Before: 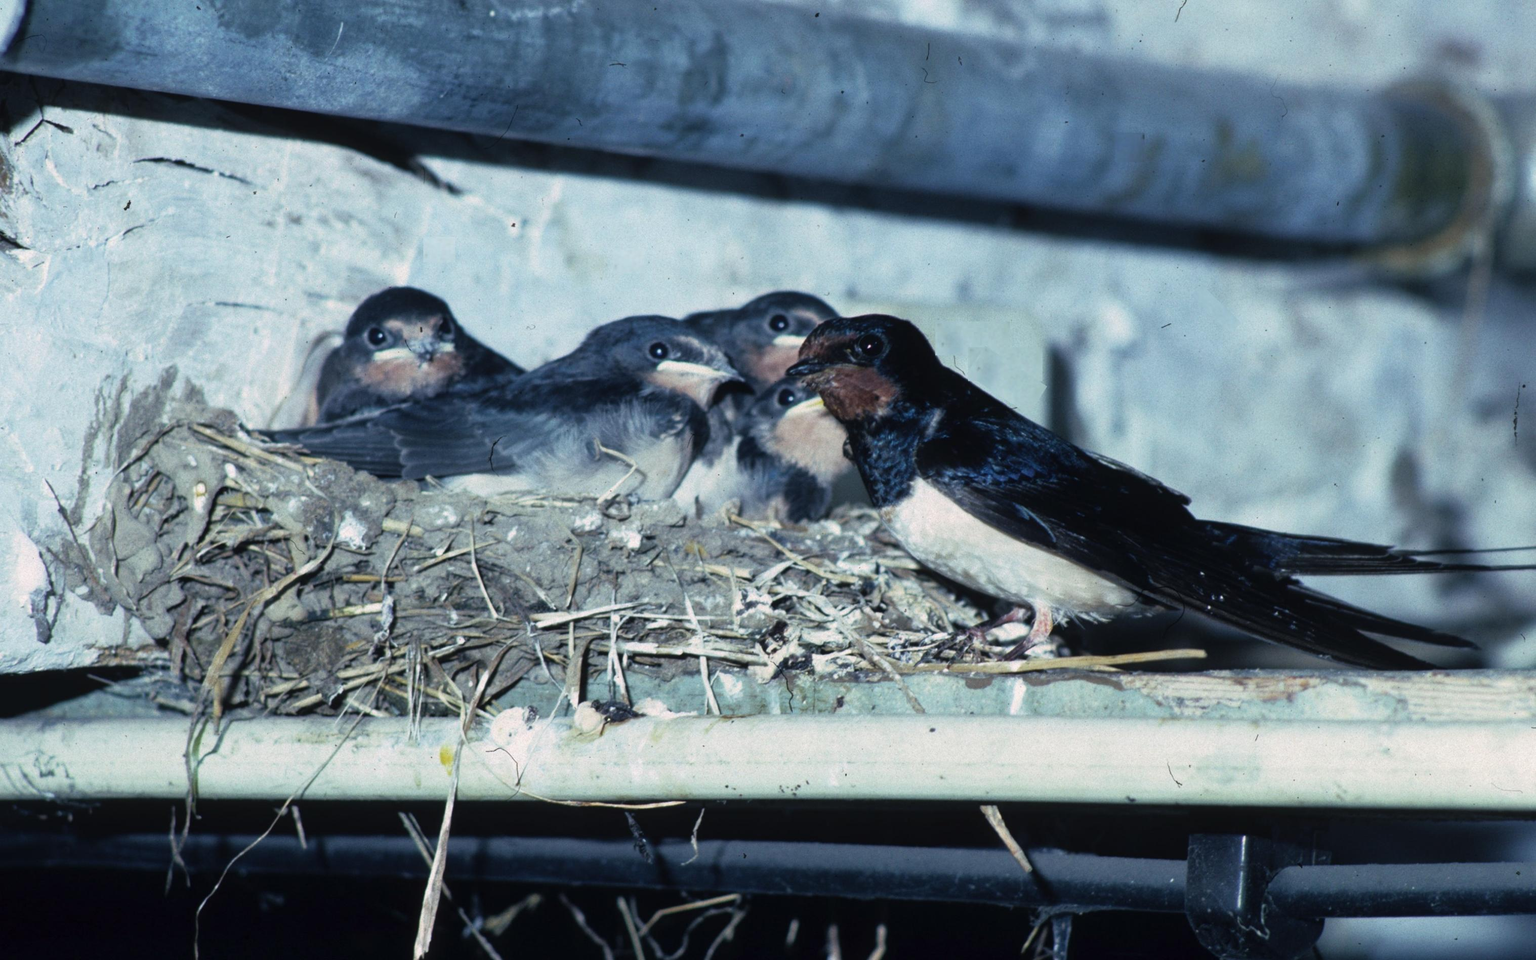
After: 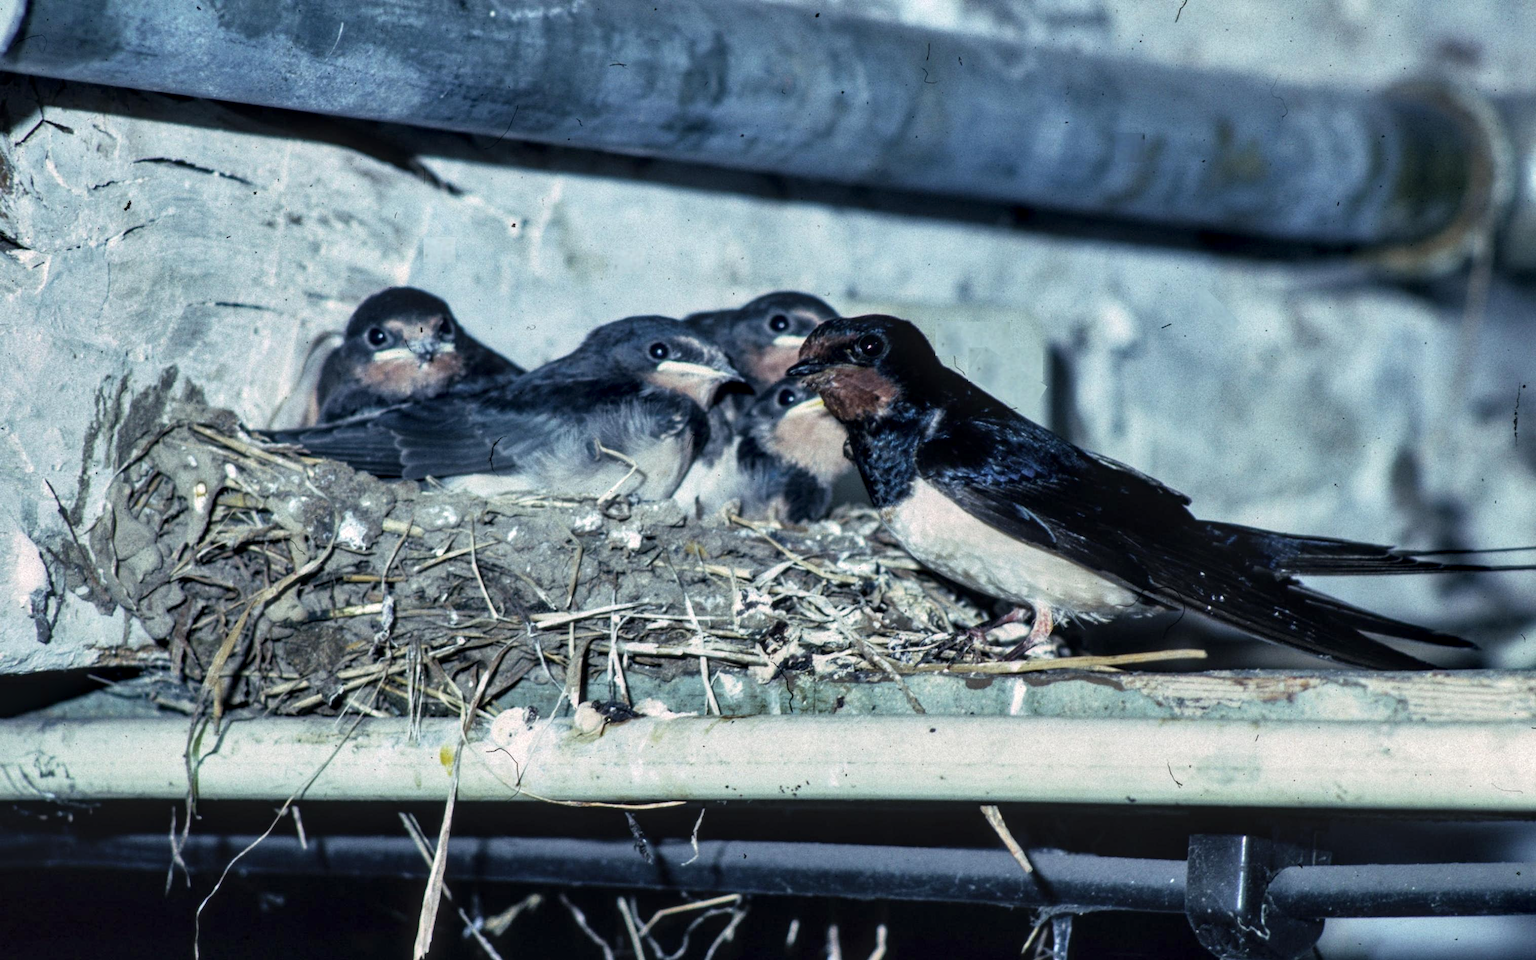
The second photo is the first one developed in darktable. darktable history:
shadows and highlights: shadows 40.2, highlights -53.98, low approximation 0.01, soften with gaussian
local contrast: detail 144%
